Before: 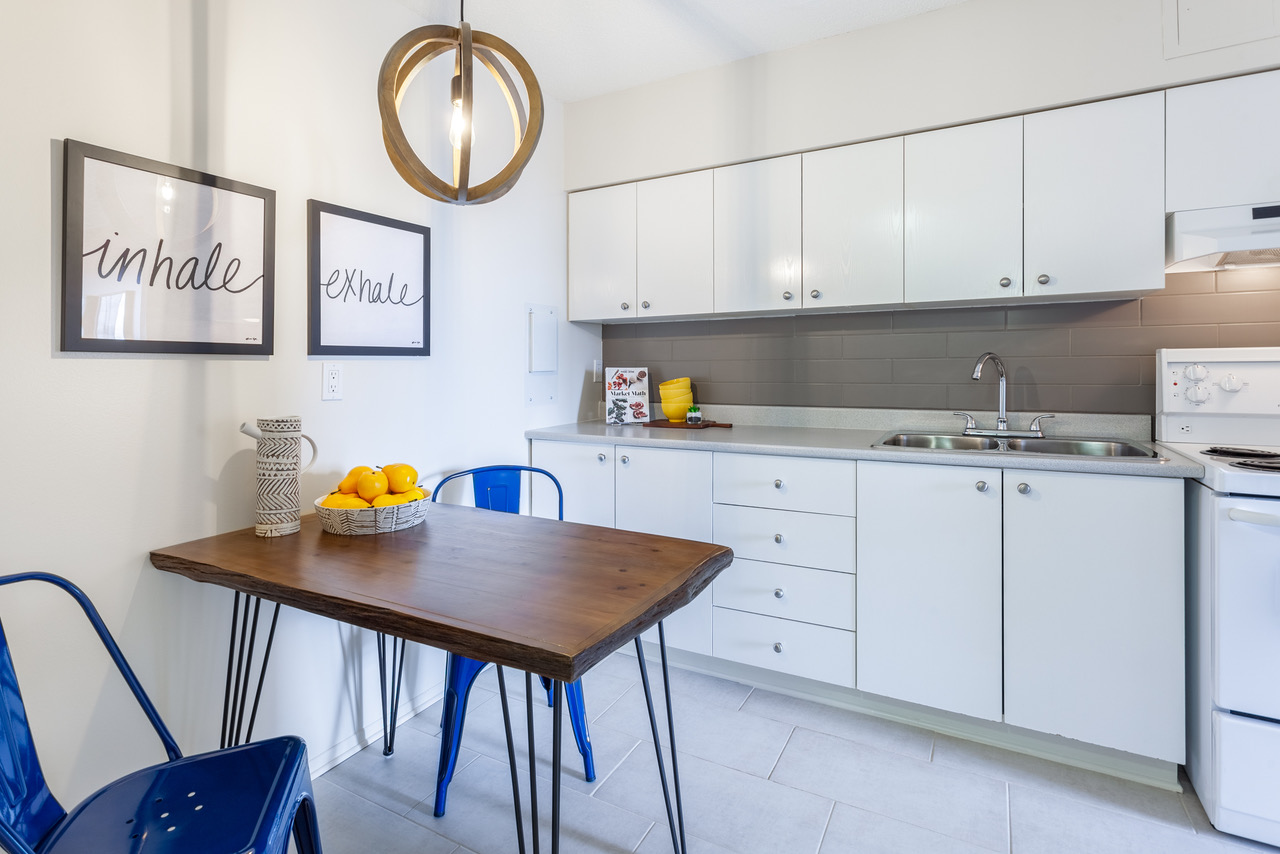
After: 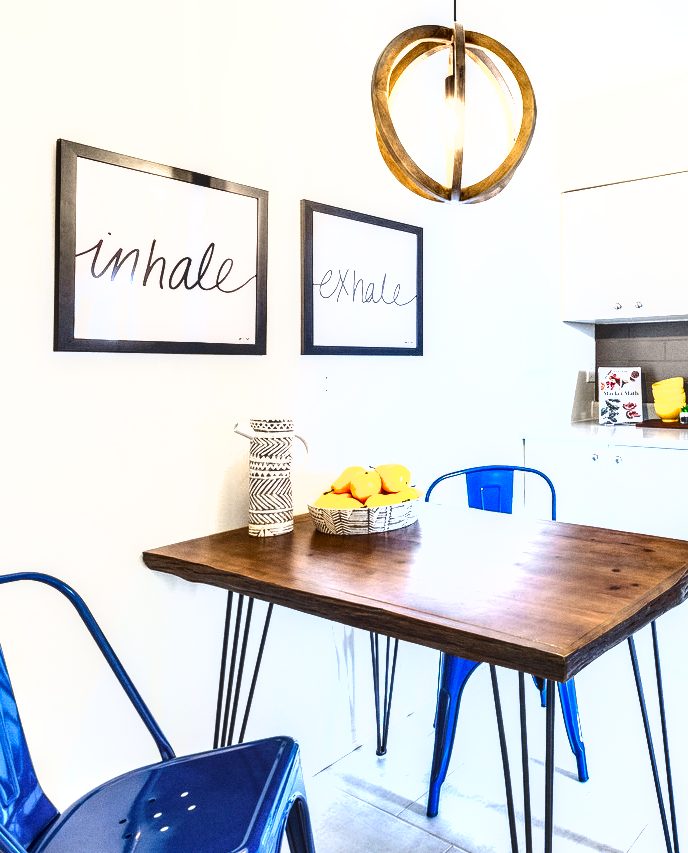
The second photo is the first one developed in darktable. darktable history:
local contrast: on, module defaults
crop: left 0.587%, right 45.588%, bottom 0.086%
exposure: black level correction 0, exposure 1 EV, compensate exposure bias true, compensate highlight preservation false
shadows and highlights: low approximation 0.01, soften with gaussian
tone equalizer: -8 EV -0.75 EV, -7 EV -0.7 EV, -6 EV -0.6 EV, -5 EV -0.4 EV, -3 EV 0.4 EV, -2 EV 0.6 EV, -1 EV 0.7 EV, +0 EV 0.75 EV, edges refinement/feathering 500, mask exposure compensation -1.57 EV, preserve details no
grain: coarseness 0.09 ISO
